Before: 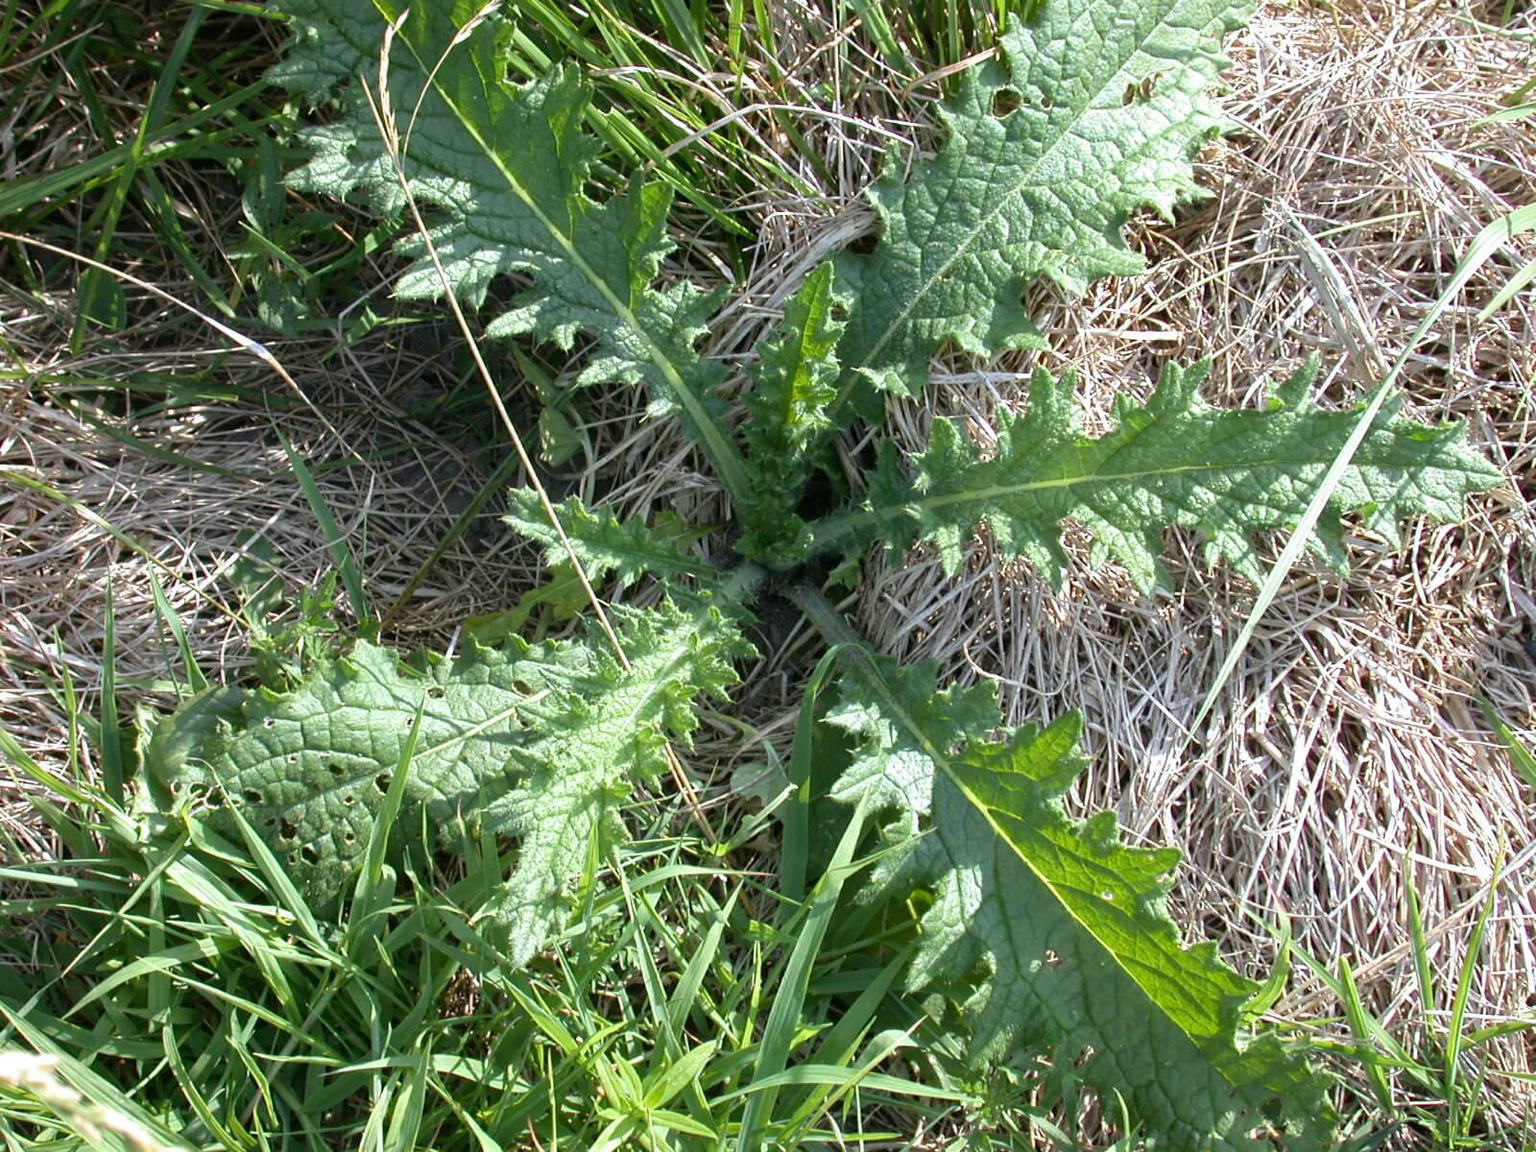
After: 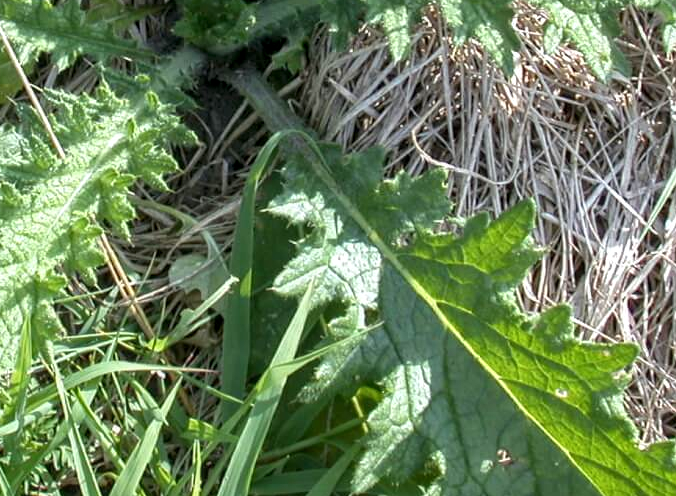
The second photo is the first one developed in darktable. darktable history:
crop: left 37.016%, top 45.067%, right 20.674%, bottom 13.52%
local contrast: on, module defaults
